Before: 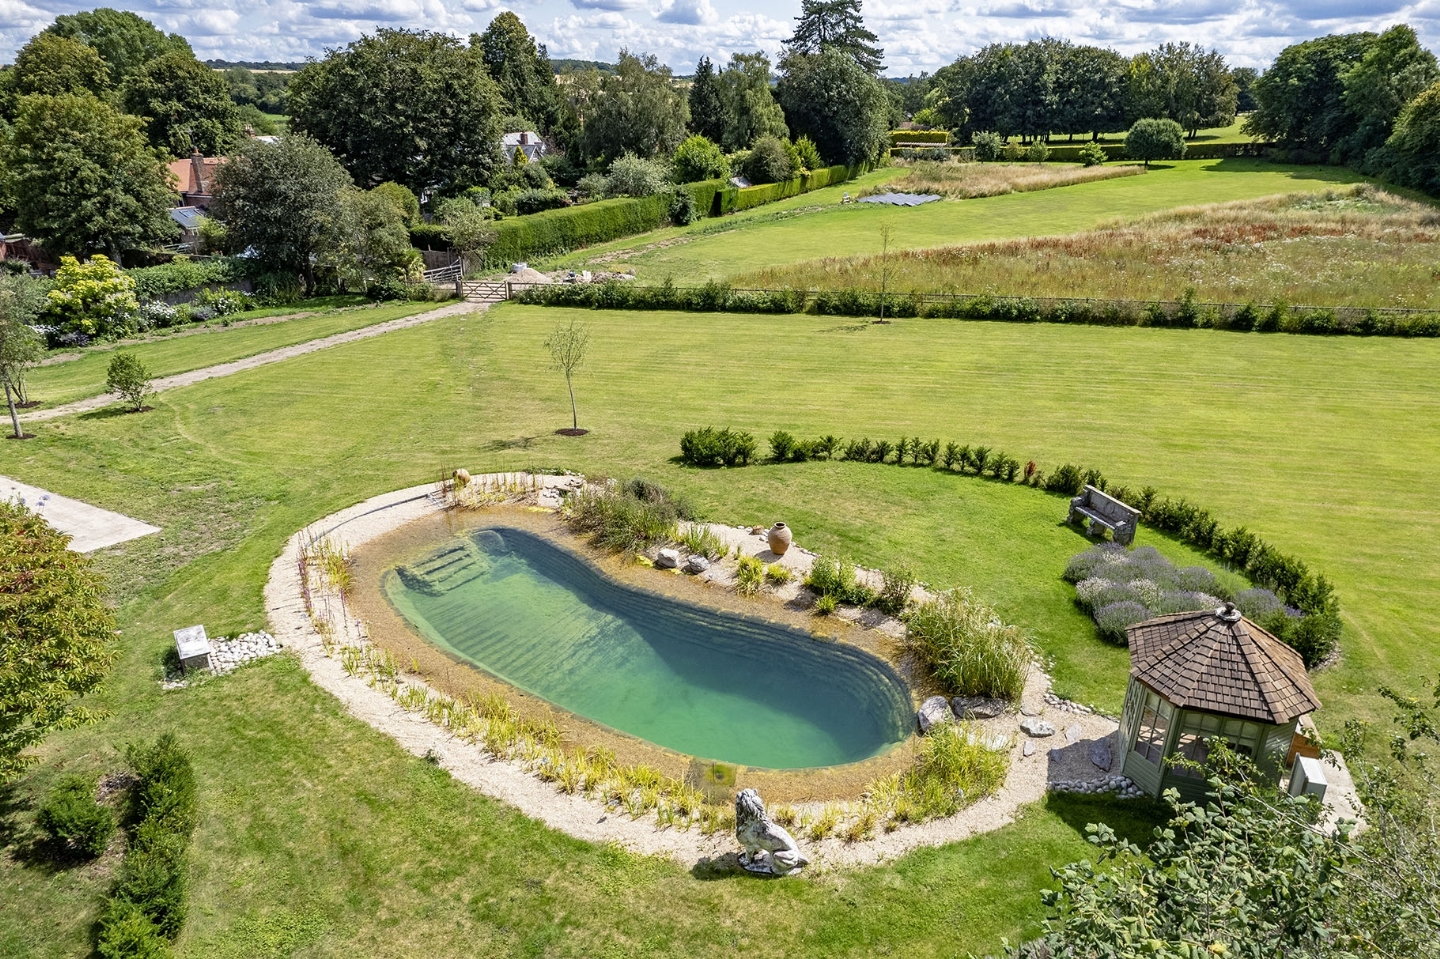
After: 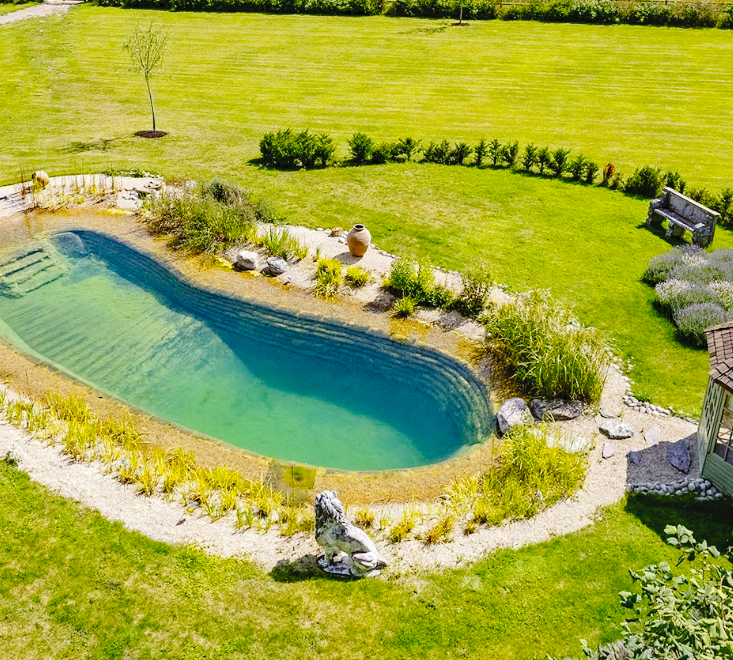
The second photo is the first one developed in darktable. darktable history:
crop and rotate: left 29.237%, top 31.152%, right 19.807%
haze removal: compatibility mode true, adaptive false
color balance rgb: linear chroma grading › global chroma 8.33%, perceptual saturation grading › global saturation 18.52%, global vibrance 7.87%
tone curve: curves: ch0 [(0, 0) (0.003, 0.047) (0.011, 0.05) (0.025, 0.053) (0.044, 0.057) (0.069, 0.062) (0.1, 0.084) (0.136, 0.115) (0.177, 0.159) (0.224, 0.216) (0.277, 0.289) (0.335, 0.382) (0.399, 0.474) (0.468, 0.561) (0.543, 0.636) (0.623, 0.705) (0.709, 0.778) (0.801, 0.847) (0.898, 0.916) (1, 1)], preserve colors none
